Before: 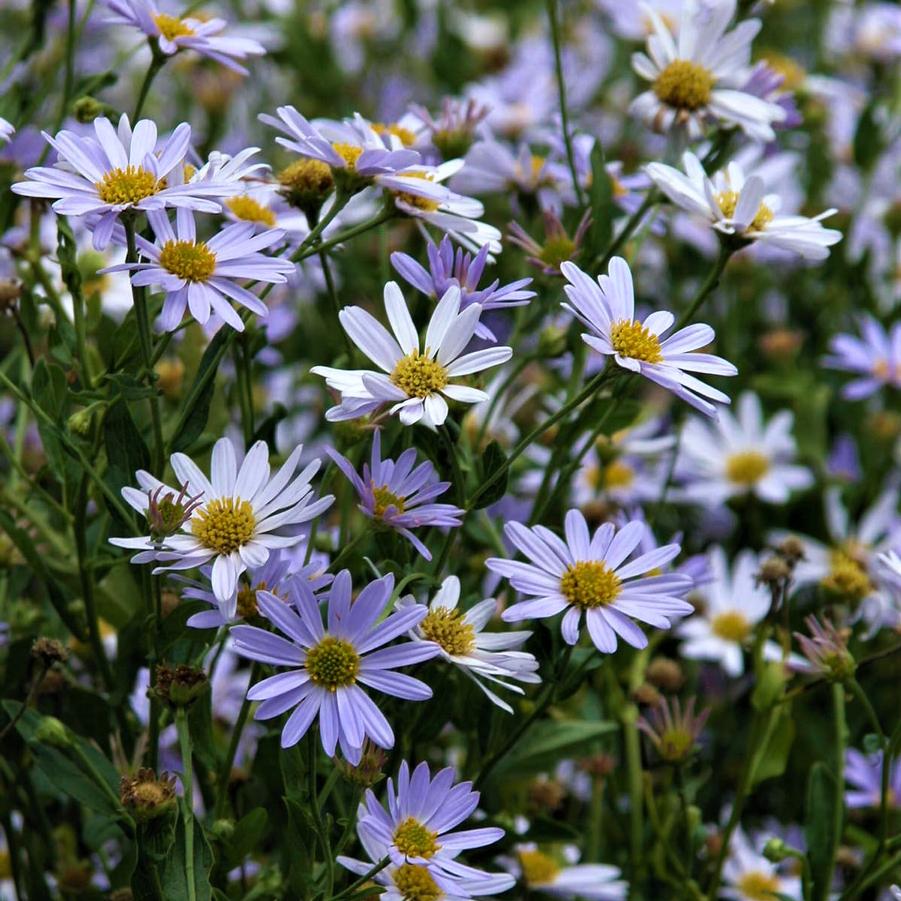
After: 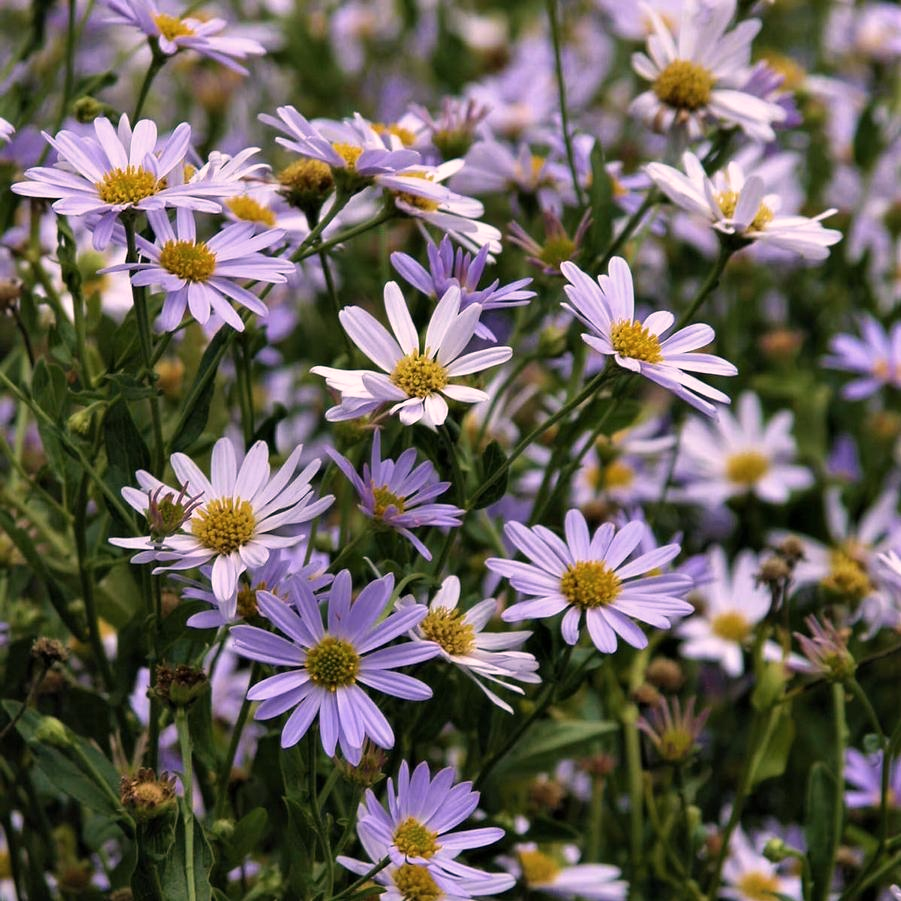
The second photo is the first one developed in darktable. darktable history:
exposure: compensate highlight preservation false
contrast brightness saturation: saturation -0.07
shadows and highlights: shadows 37.22, highlights -26.78, highlights color adjustment 78.37%, soften with gaussian
color correction: highlights a* 12.46, highlights b* 5.61
